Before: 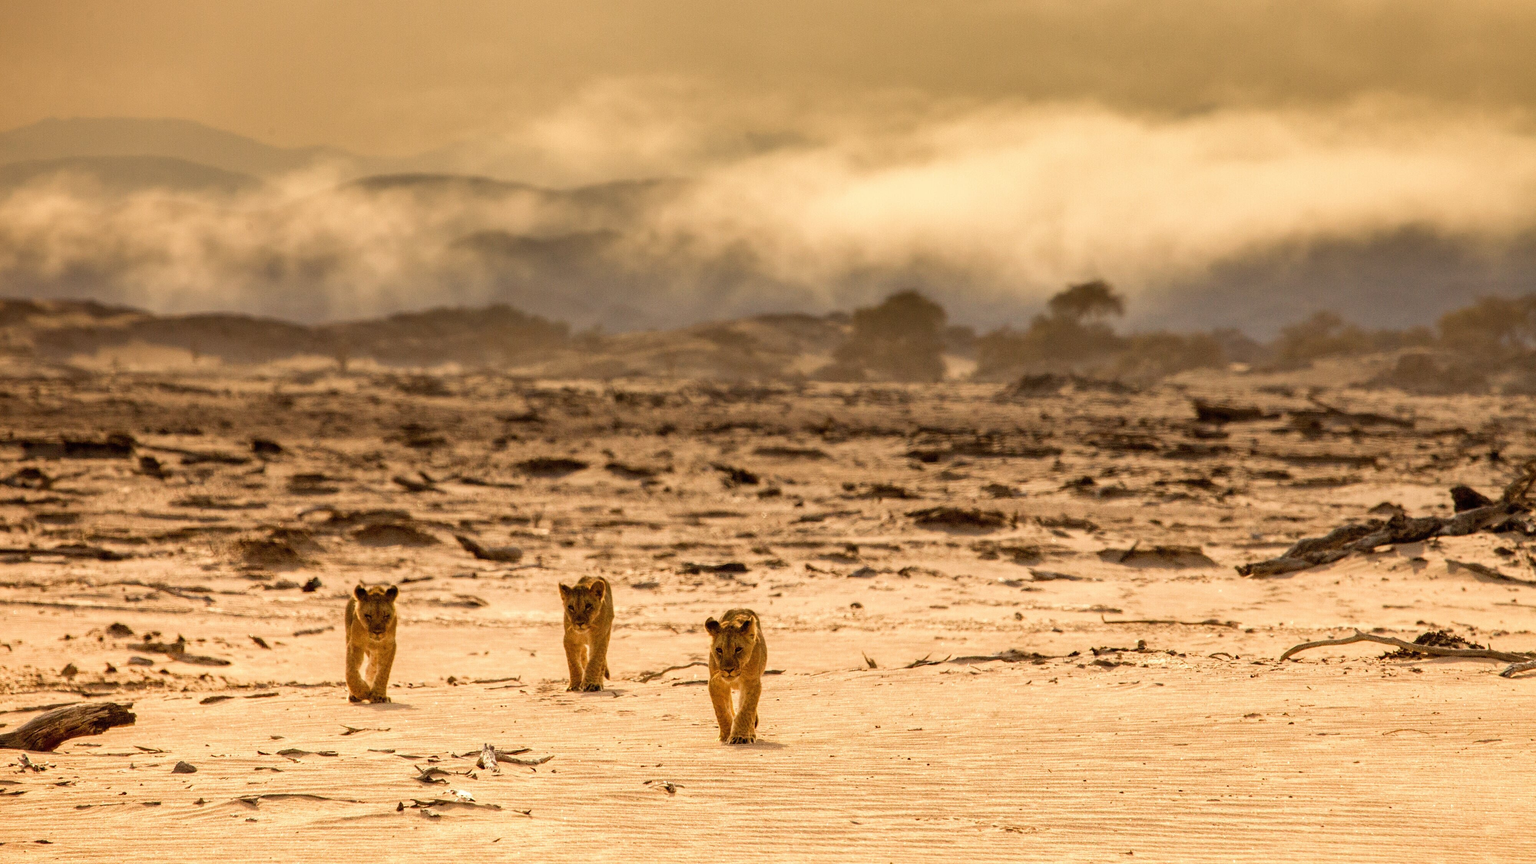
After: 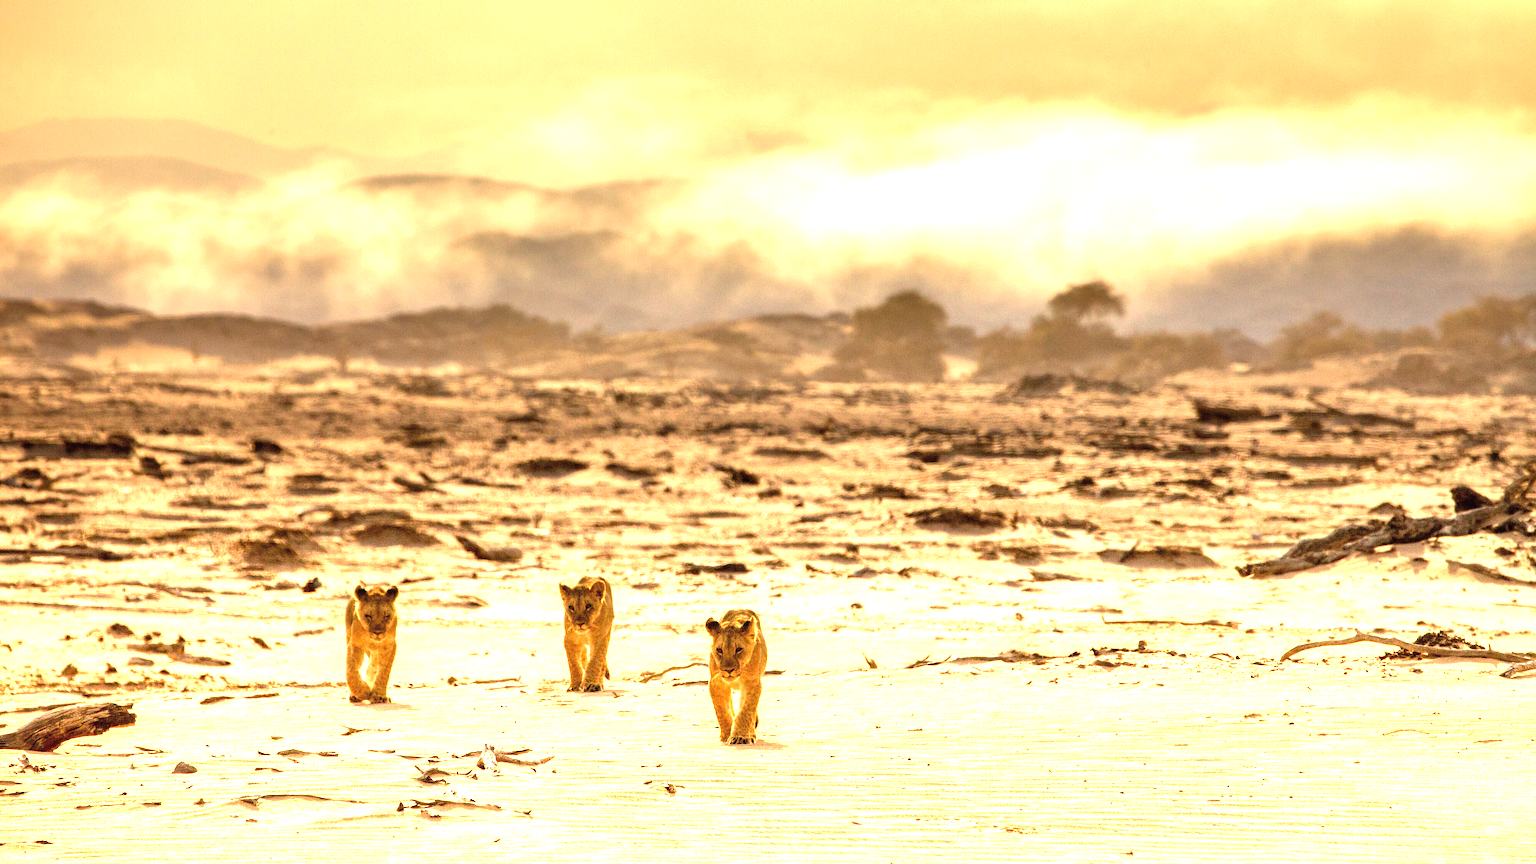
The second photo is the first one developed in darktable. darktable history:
exposure: black level correction 0, exposure 1.457 EV, compensate exposure bias true, compensate highlight preservation false
